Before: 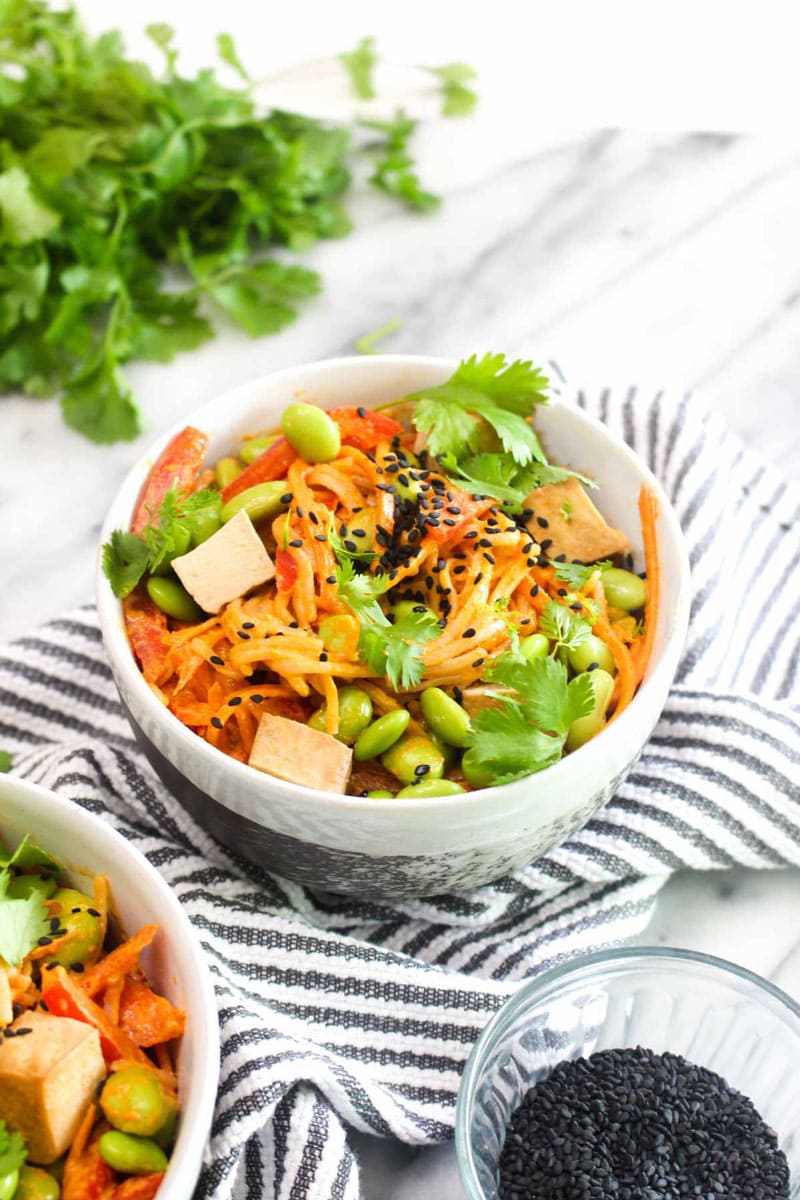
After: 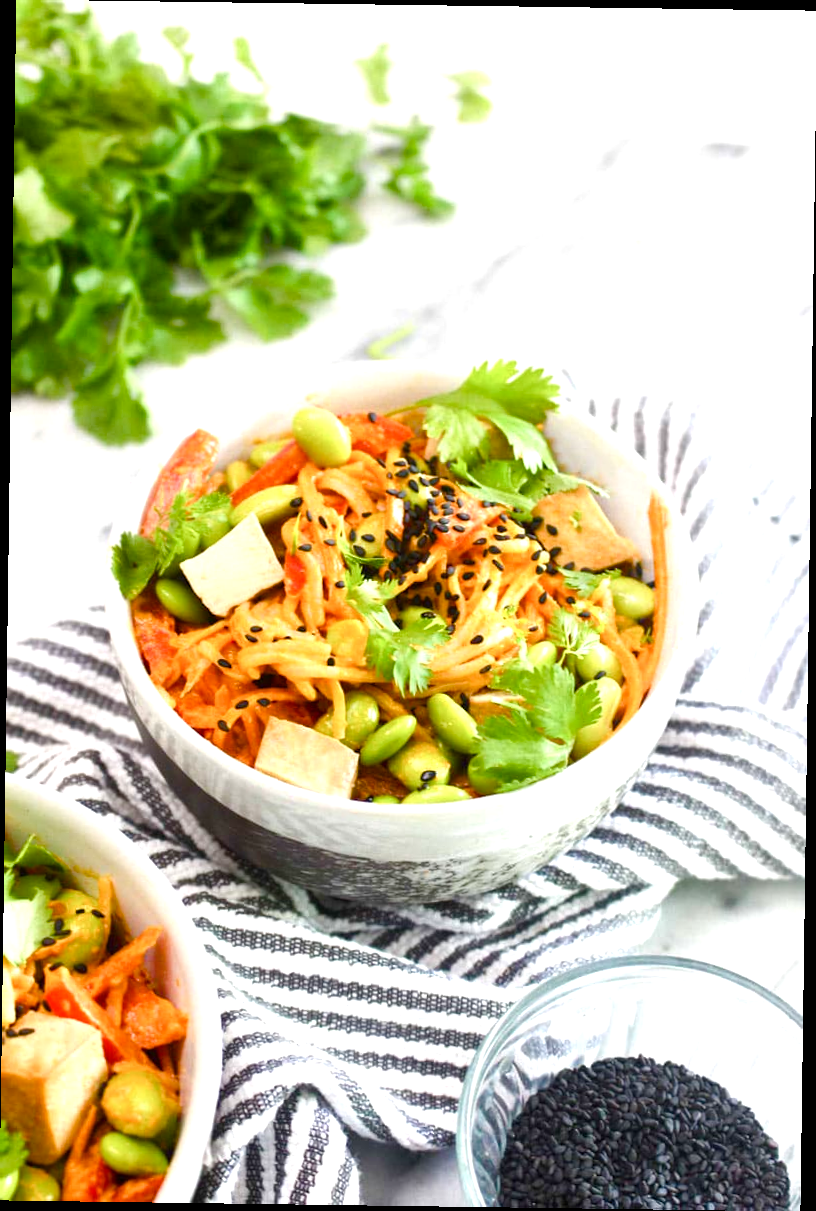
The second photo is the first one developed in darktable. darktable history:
rotate and perspective: rotation 0.8°, automatic cropping off
color balance rgb: perceptual saturation grading › global saturation 25%, perceptual saturation grading › highlights -50%, perceptual saturation grading › shadows 30%, perceptual brilliance grading › global brilliance 12%, global vibrance 20%
